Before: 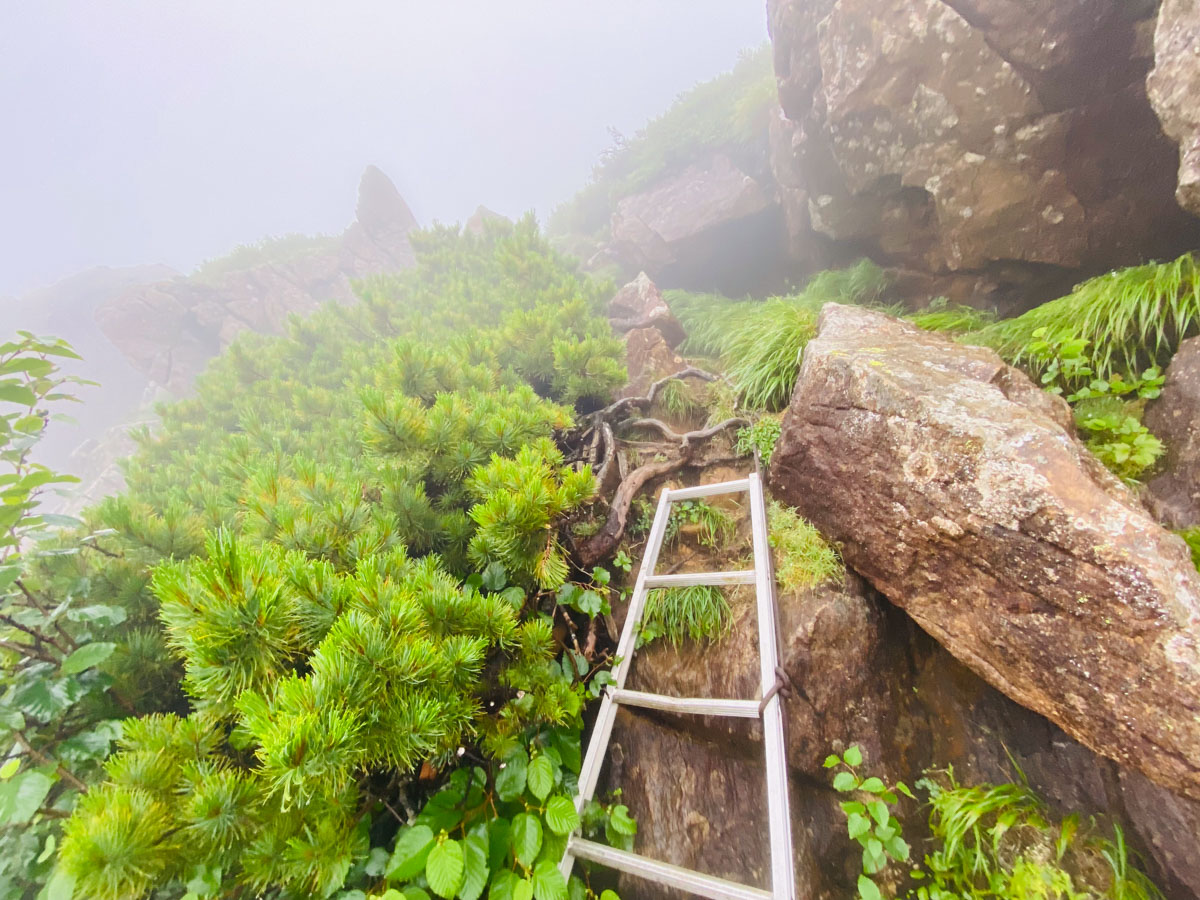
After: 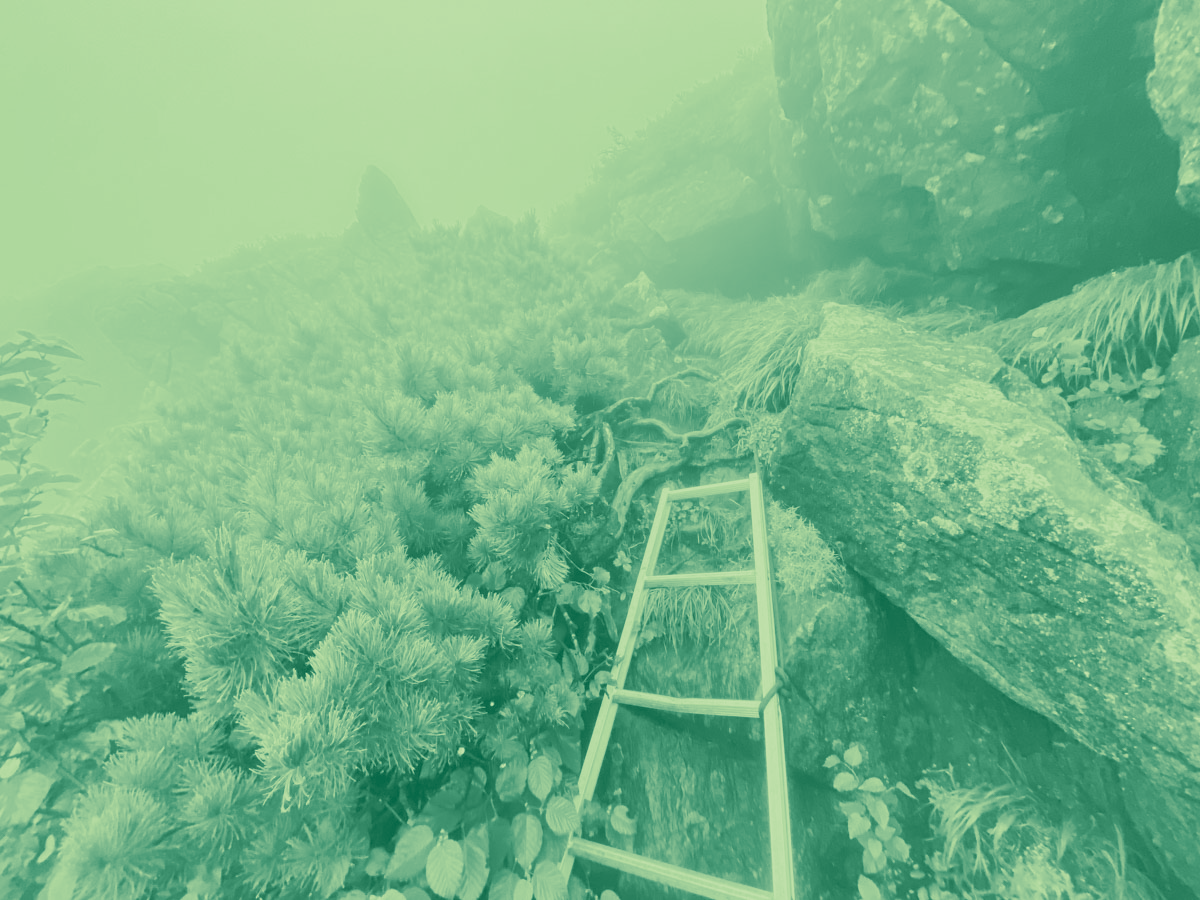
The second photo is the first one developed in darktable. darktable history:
colorize: hue 147.6°, saturation 65%, lightness 21.64%
color correction: highlights a* -20.08, highlights b* 9.8, shadows a* -20.4, shadows b* -10.76
split-toning: shadows › hue 290.82°, shadows › saturation 0.34, highlights › saturation 0.38, balance 0, compress 50%
